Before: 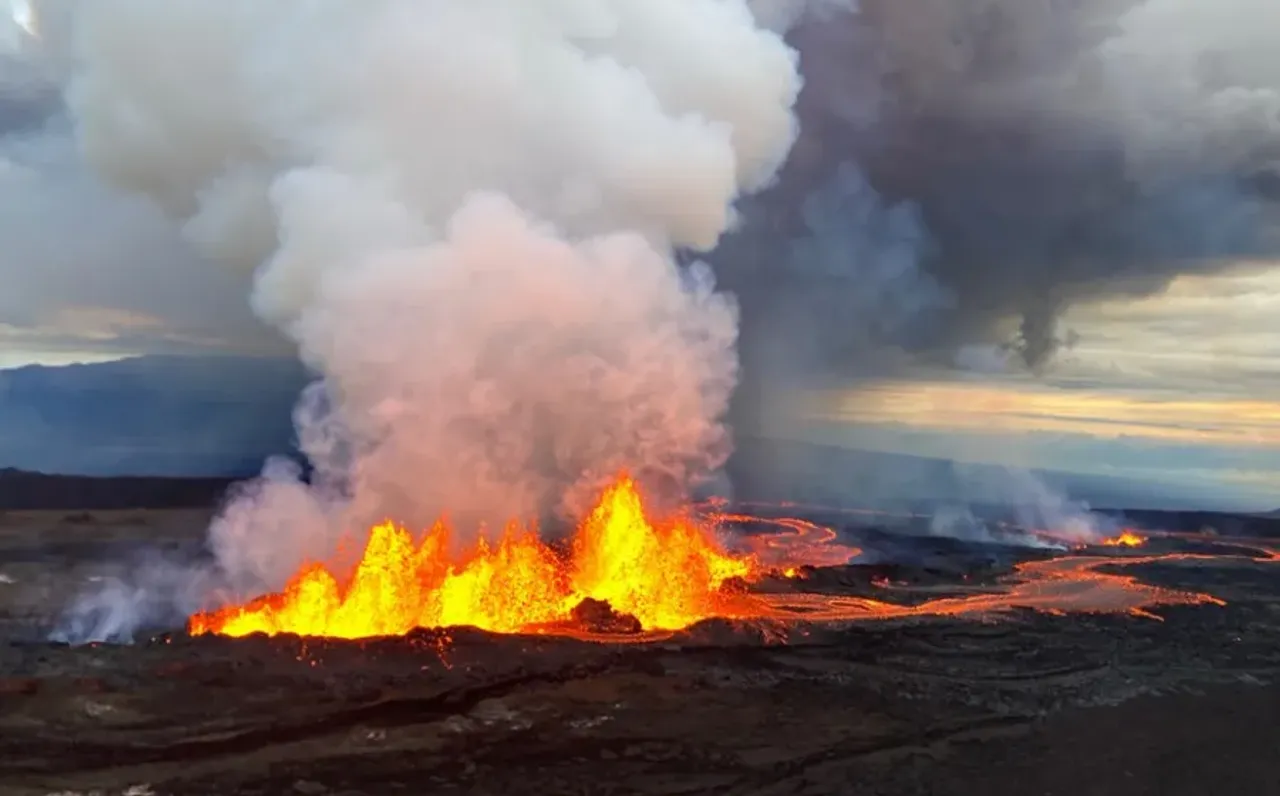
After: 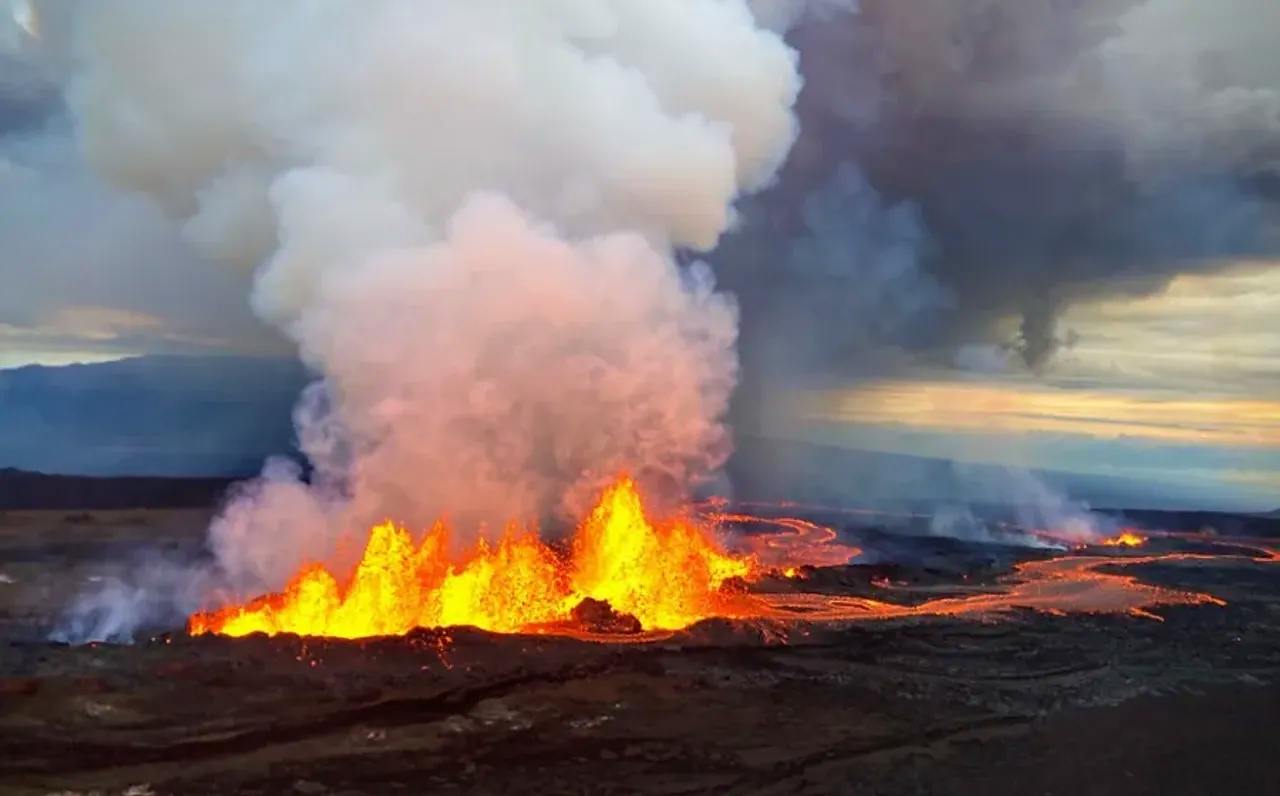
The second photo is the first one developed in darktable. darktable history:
sharpen: radius 1, threshold 1
vignetting: fall-off start 88.53%, fall-off radius 44.2%, saturation 0.376, width/height ratio 1.161
velvia: on, module defaults
